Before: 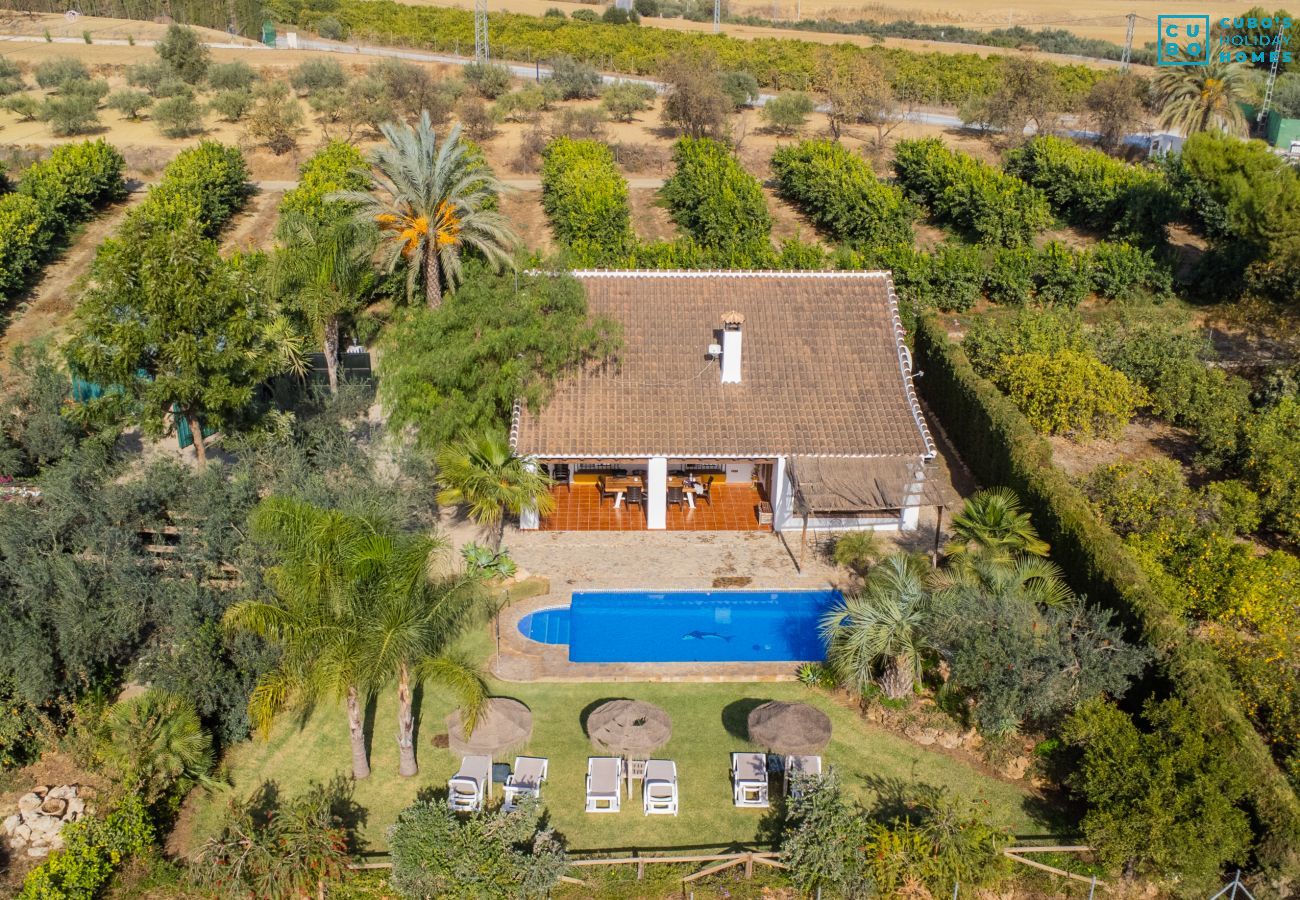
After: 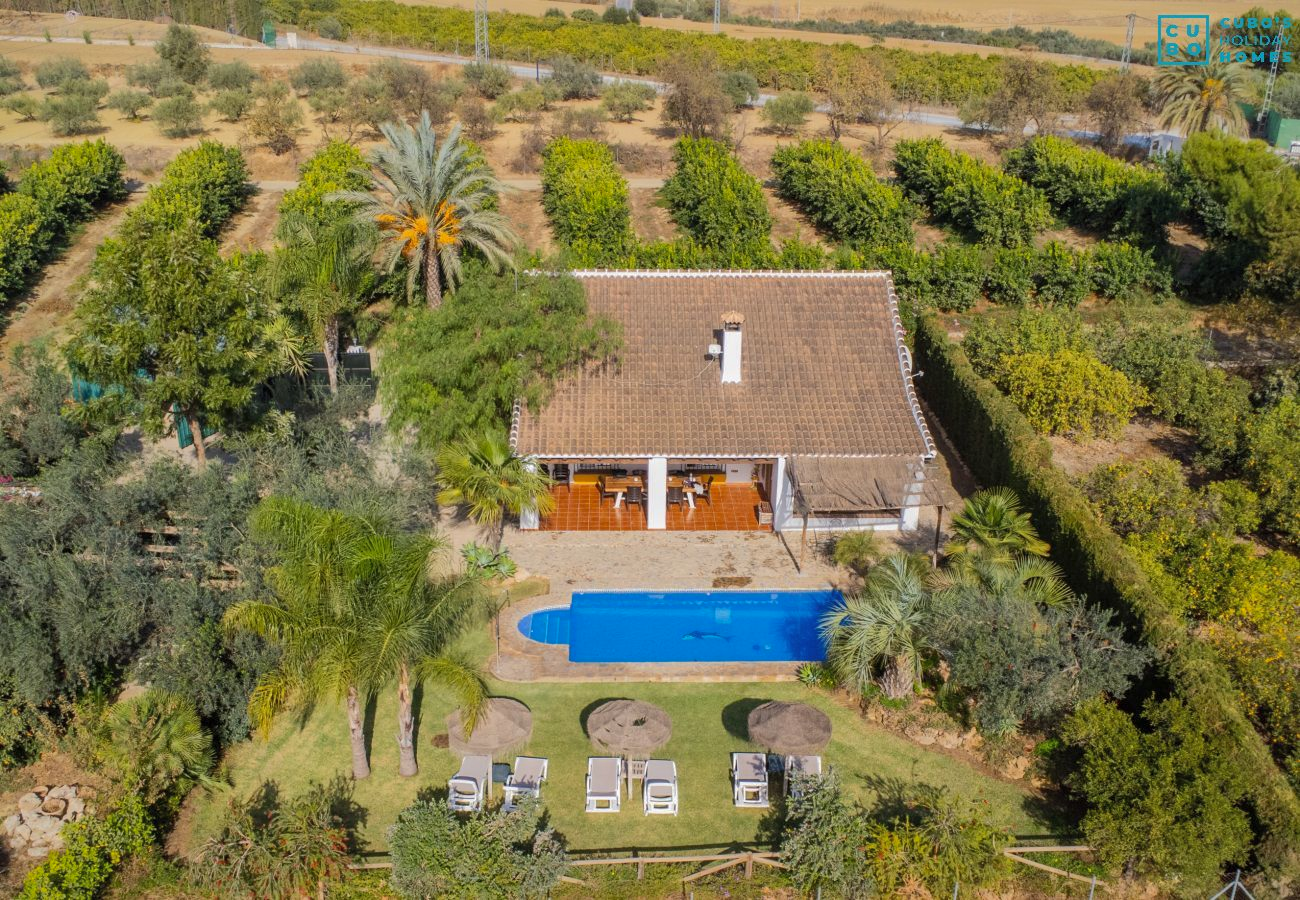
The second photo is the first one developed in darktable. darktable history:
shadows and highlights: shadows 39.35, highlights -59.74
